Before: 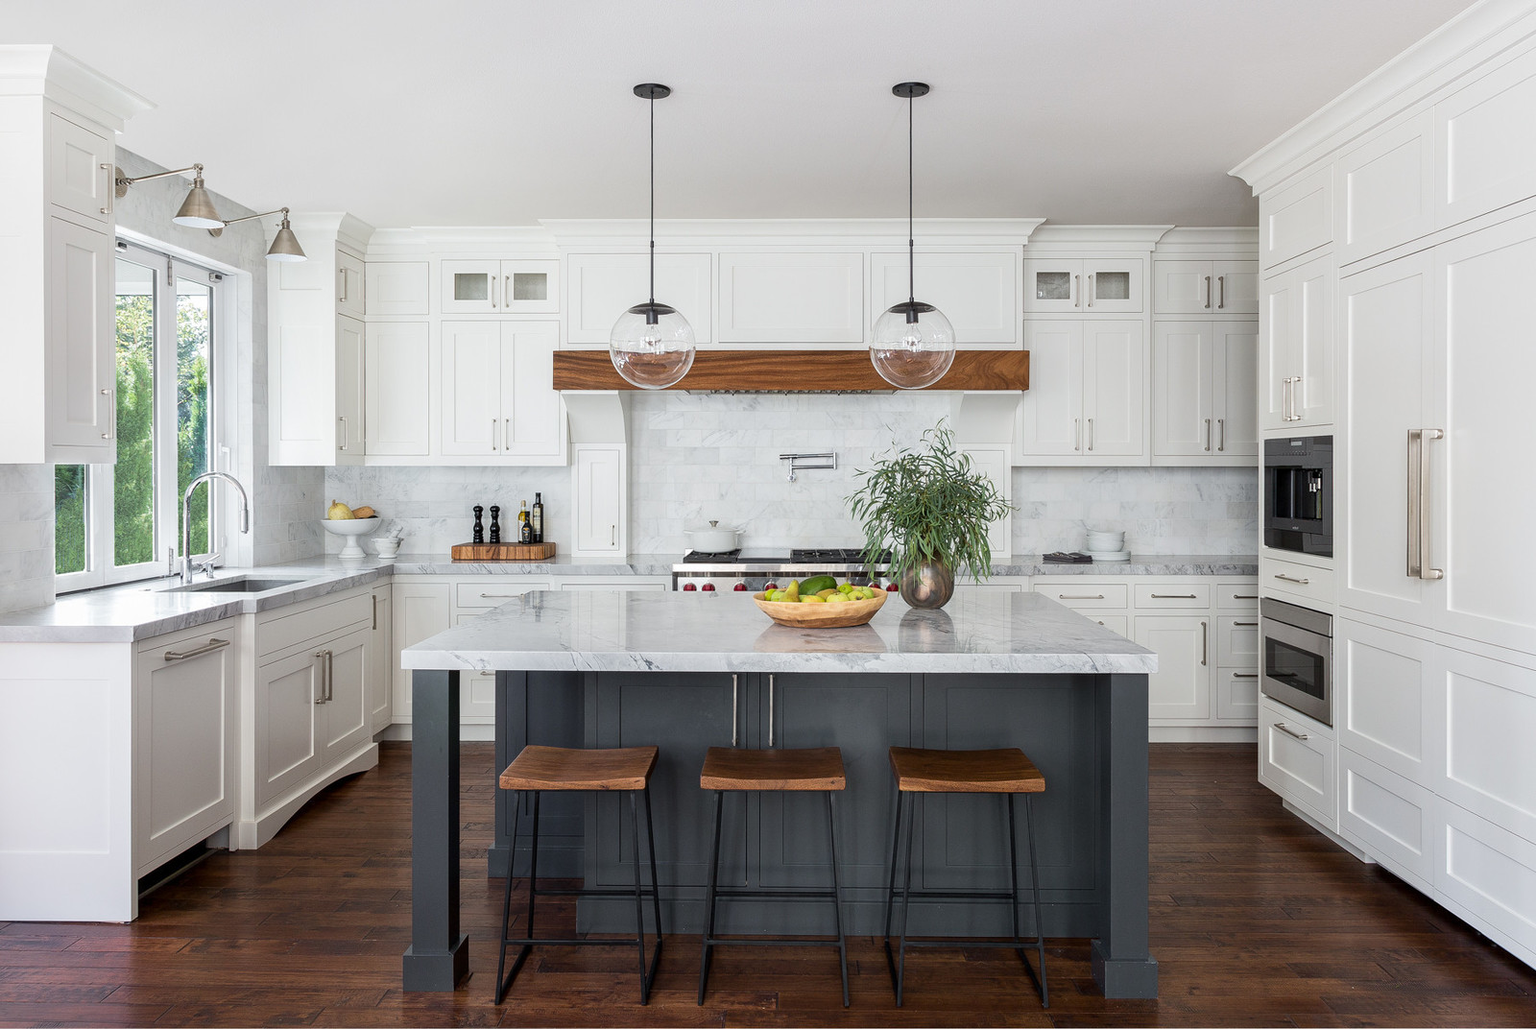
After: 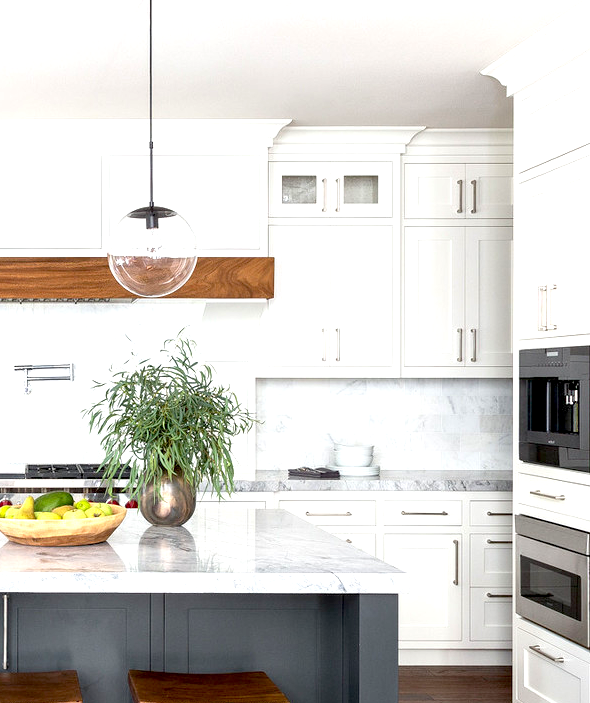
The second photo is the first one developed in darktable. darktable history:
exposure: black level correction 0.008, exposure 0.979 EV, compensate highlight preservation false
crop and rotate: left 49.936%, top 10.094%, right 13.136%, bottom 24.256%
